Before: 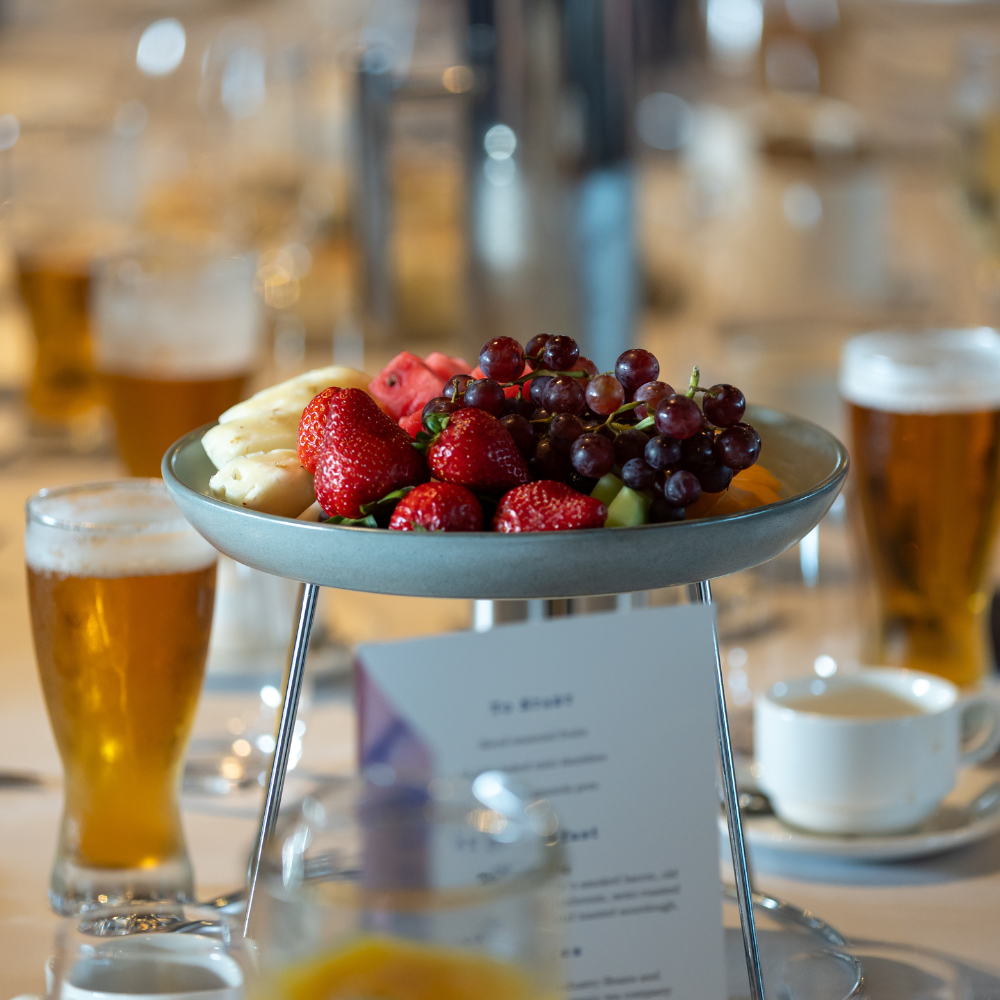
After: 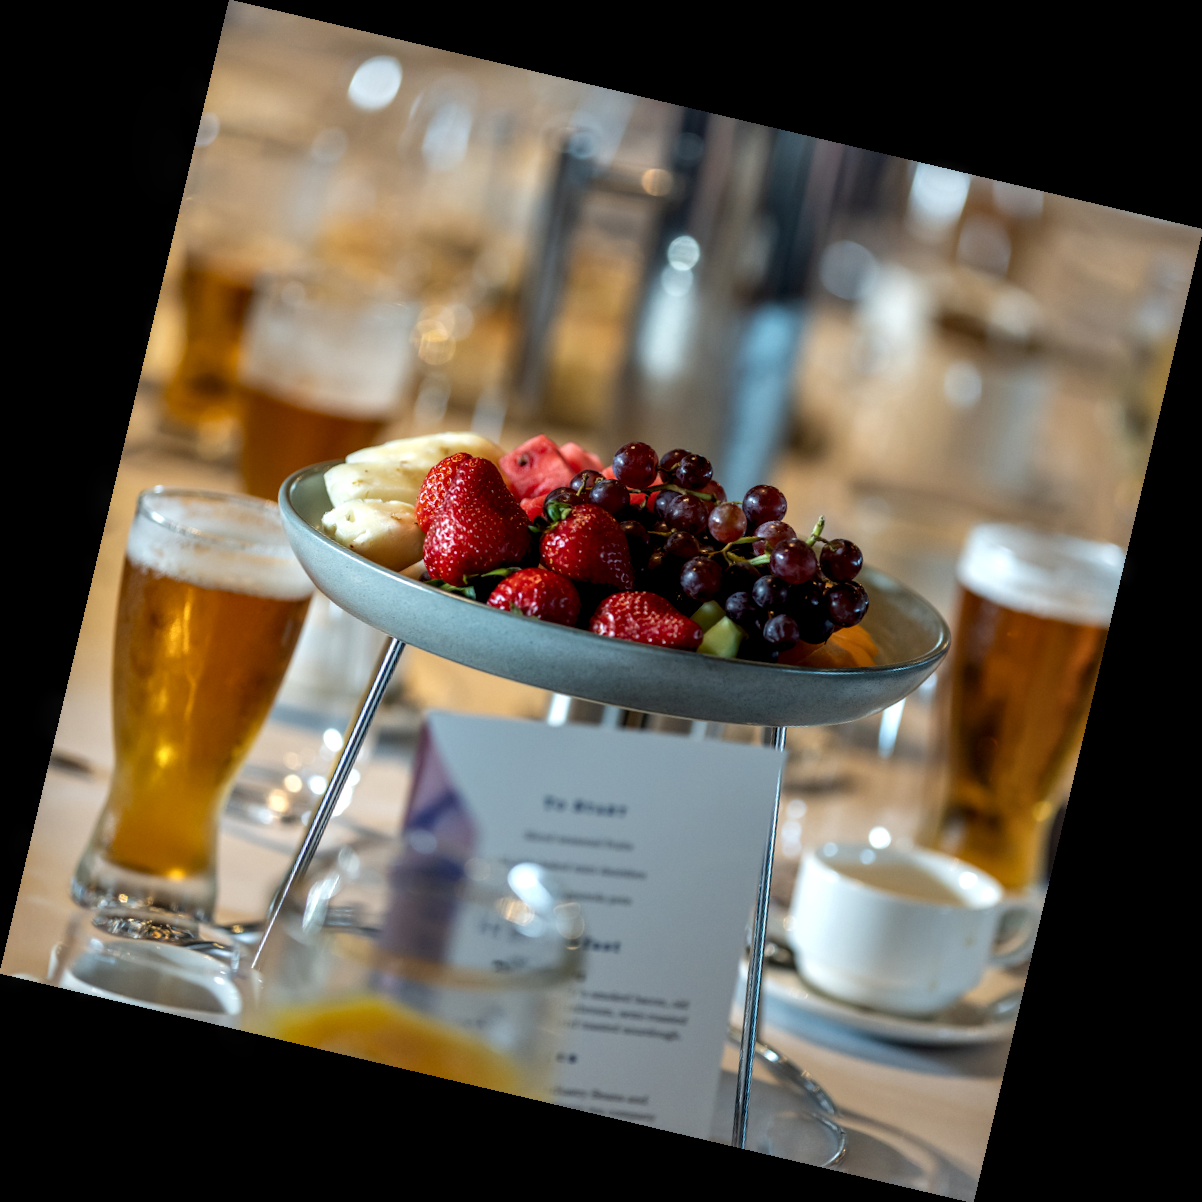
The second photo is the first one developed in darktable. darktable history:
local contrast: highlights 25%, detail 150%
rotate and perspective: rotation 13.27°, automatic cropping off
